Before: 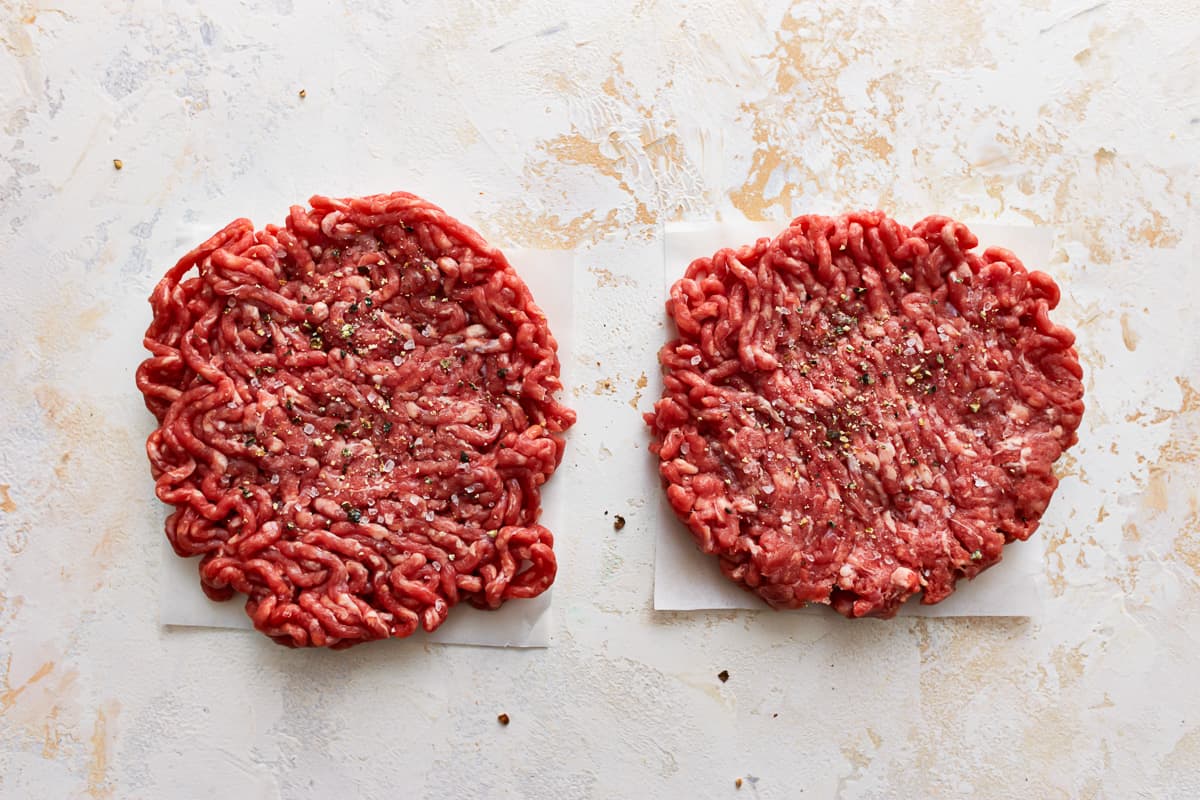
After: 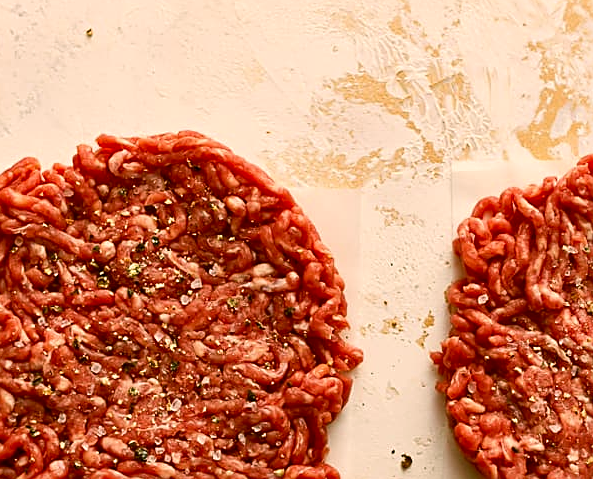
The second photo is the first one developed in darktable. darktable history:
exposure: black level correction 0.001, compensate exposure bias true, compensate highlight preservation false
color correction: highlights a* 8.57, highlights b* 15.51, shadows a* -0.653, shadows b* 26.23
crop: left 17.818%, top 7.657%, right 32.709%, bottom 32.389%
sharpen: on, module defaults
